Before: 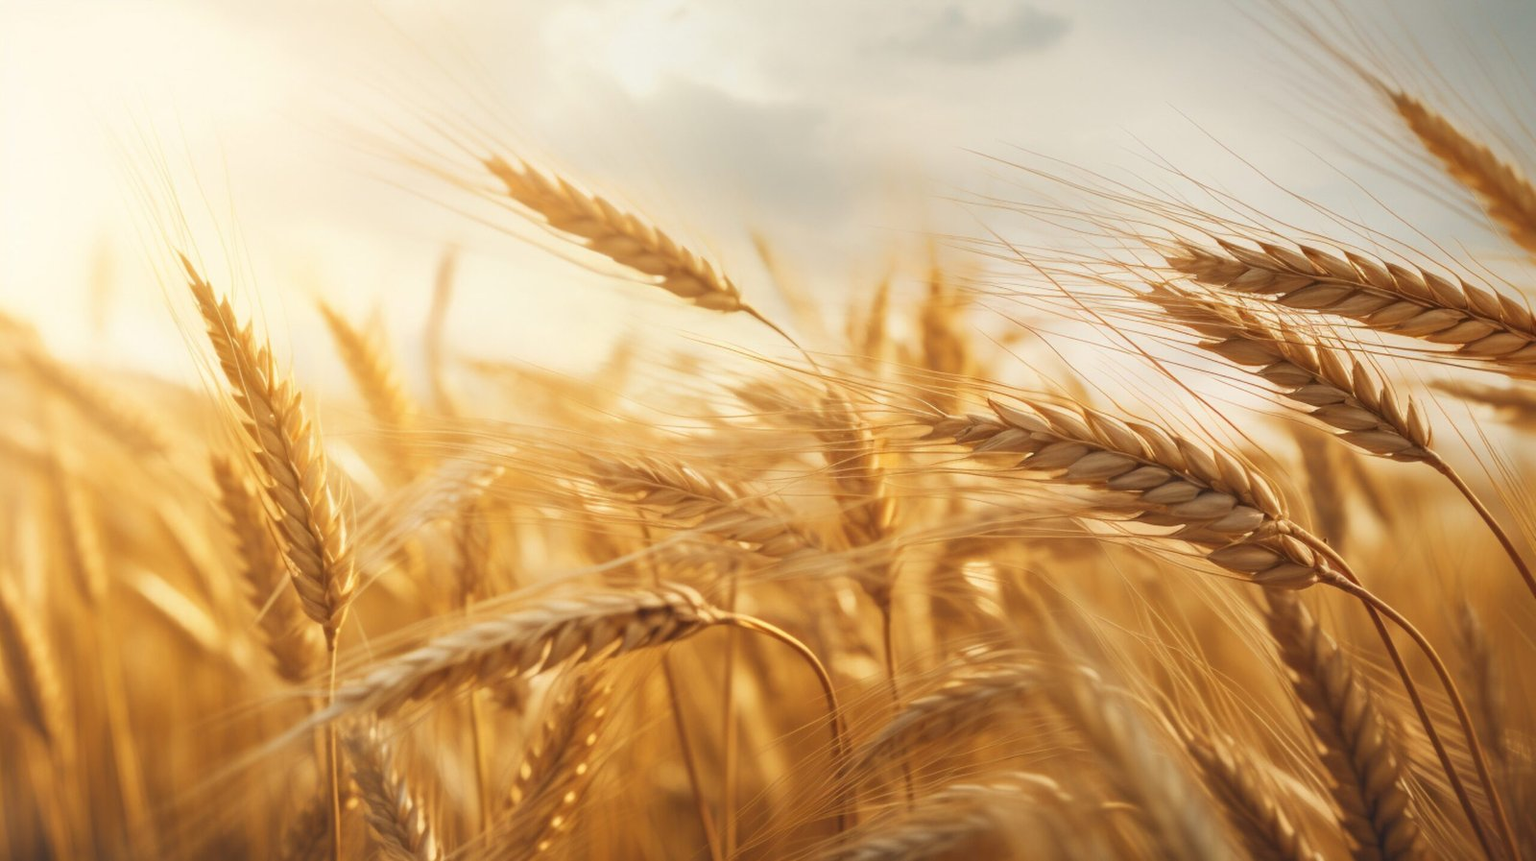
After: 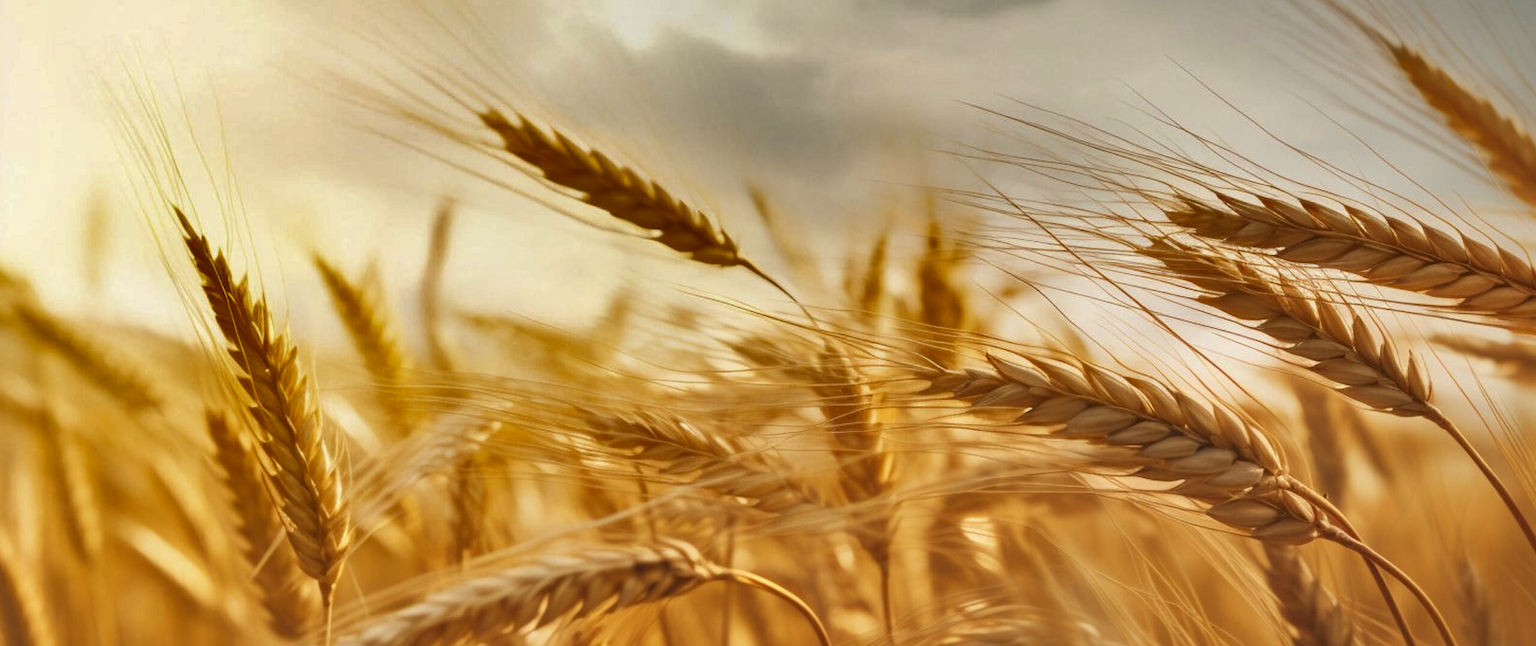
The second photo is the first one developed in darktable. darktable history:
color balance: mode lift, gamma, gain (sRGB), lift [1, 0.99, 1.01, 0.992], gamma [1, 1.037, 0.974, 0.963]
tone equalizer: on, module defaults
shadows and highlights: white point adjustment 0.1, highlights -70, soften with gaussian
crop: left 0.387%, top 5.469%, bottom 19.809%
